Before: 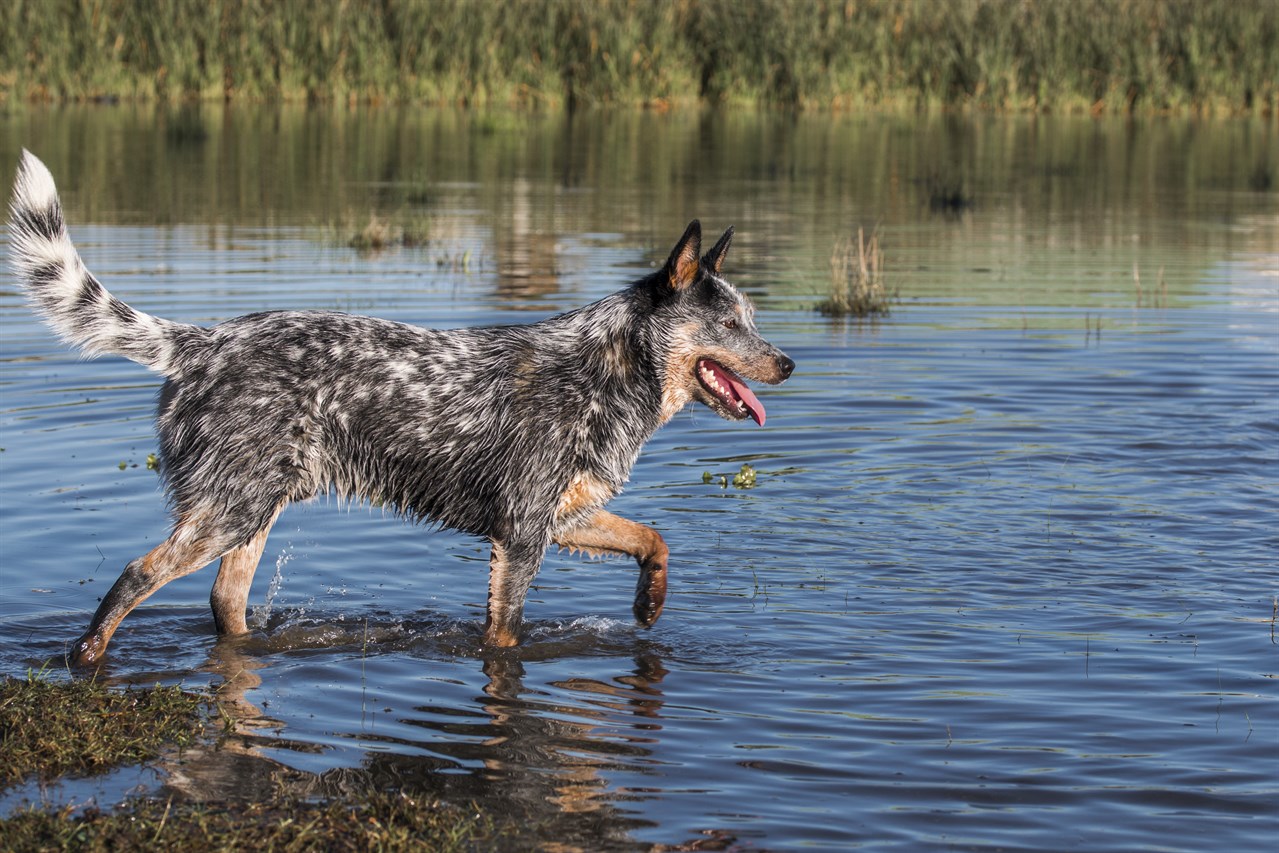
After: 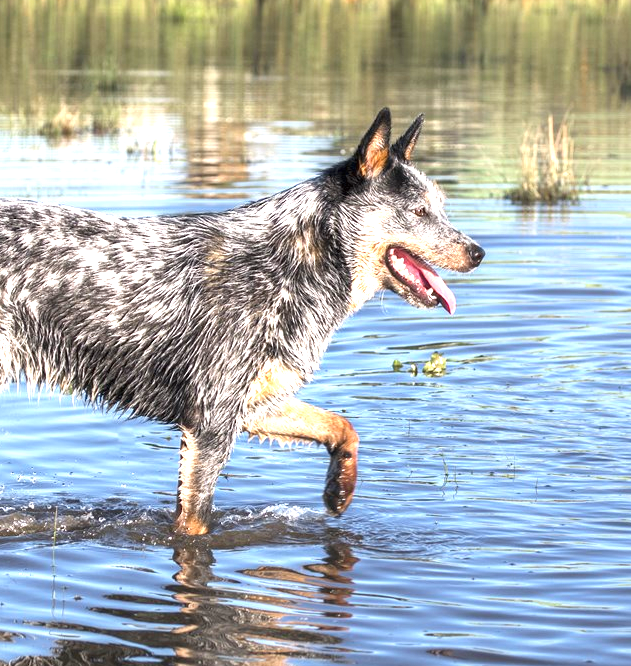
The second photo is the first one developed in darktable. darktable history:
crop and rotate: angle 0.024°, left 24.258%, top 13.181%, right 26.331%, bottom 8.583%
exposure: black level correction 0, exposure 1.594 EV, compensate highlight preservation false
